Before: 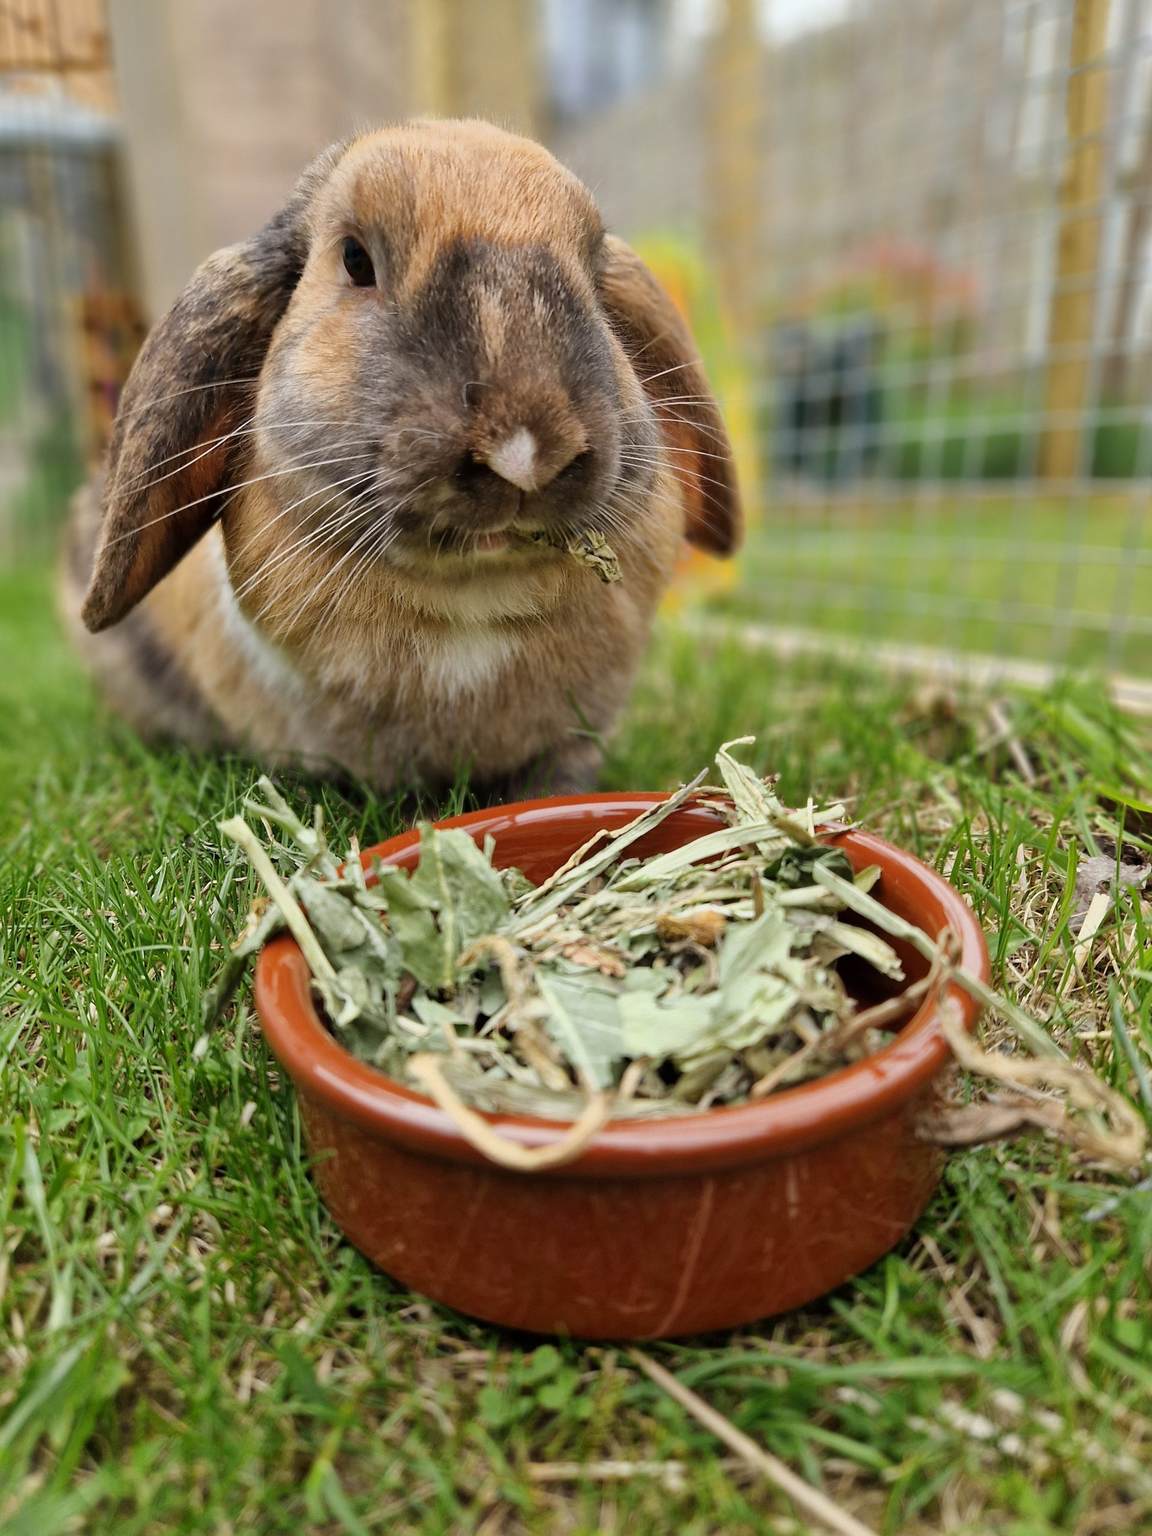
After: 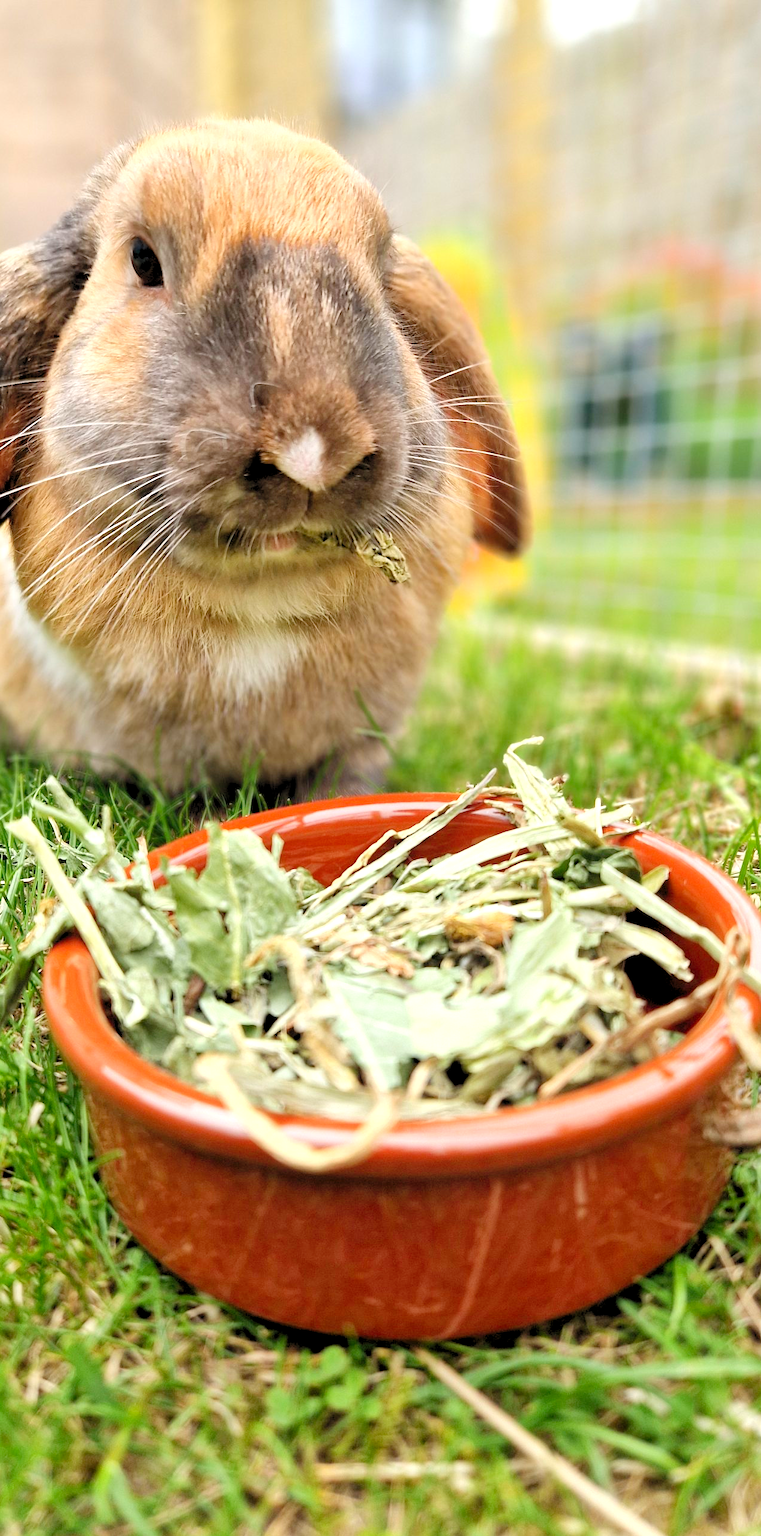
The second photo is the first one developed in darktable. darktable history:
crop and rotate: left 18.442%, right 15.508%
levels: levels [0.036, 0.364, 0.827]
